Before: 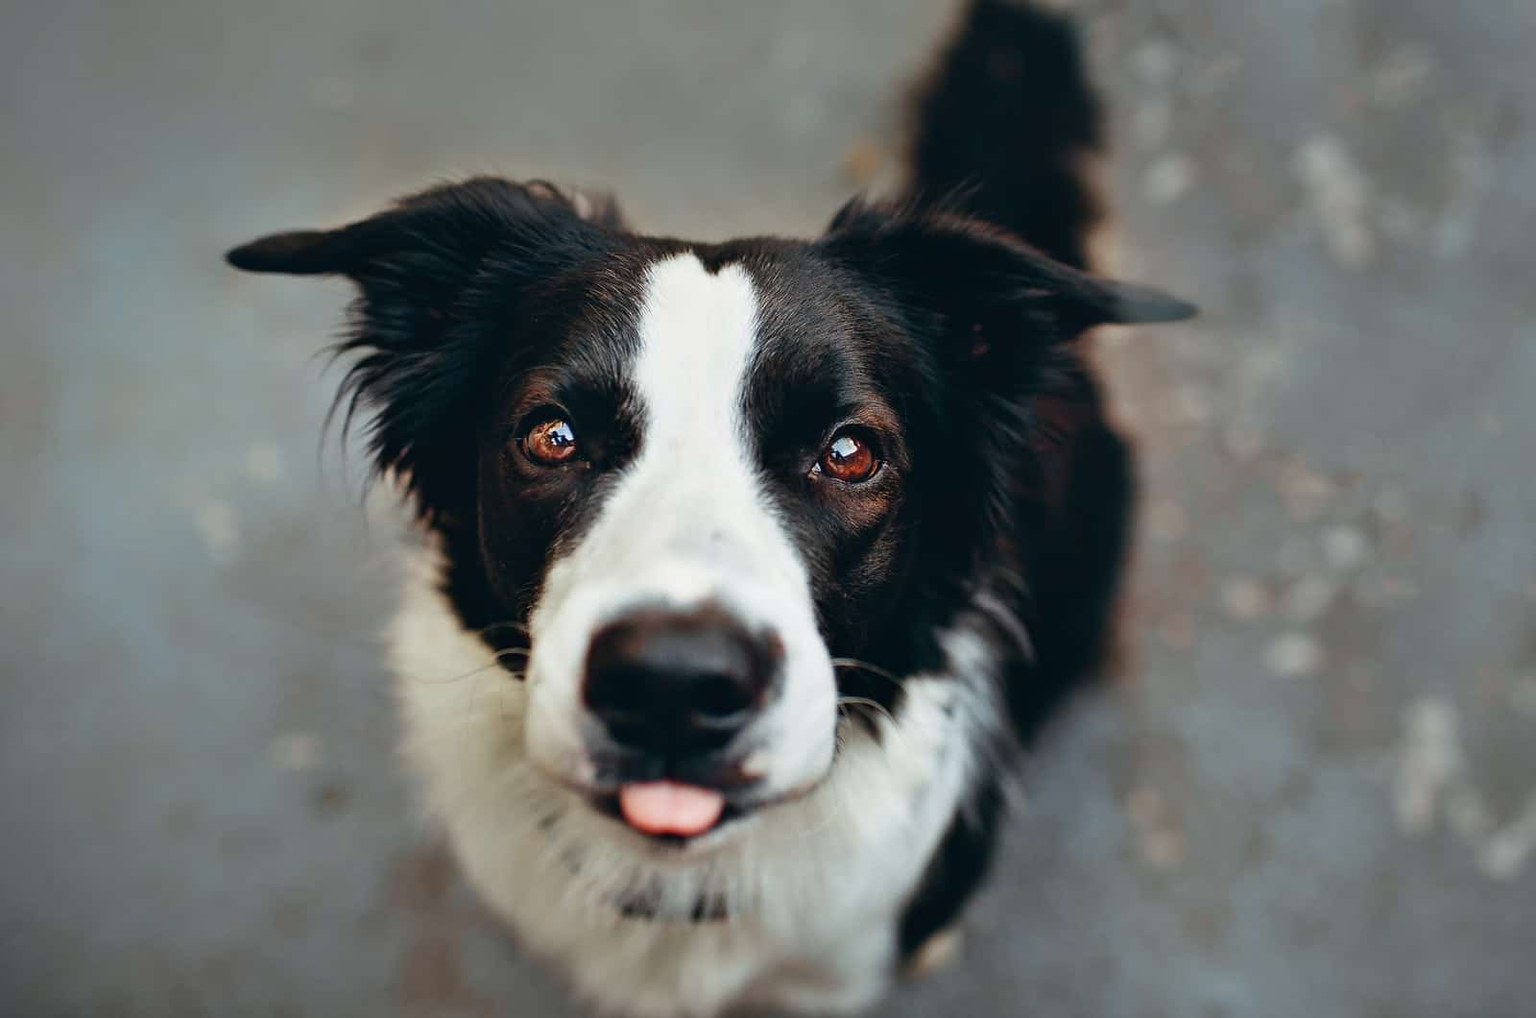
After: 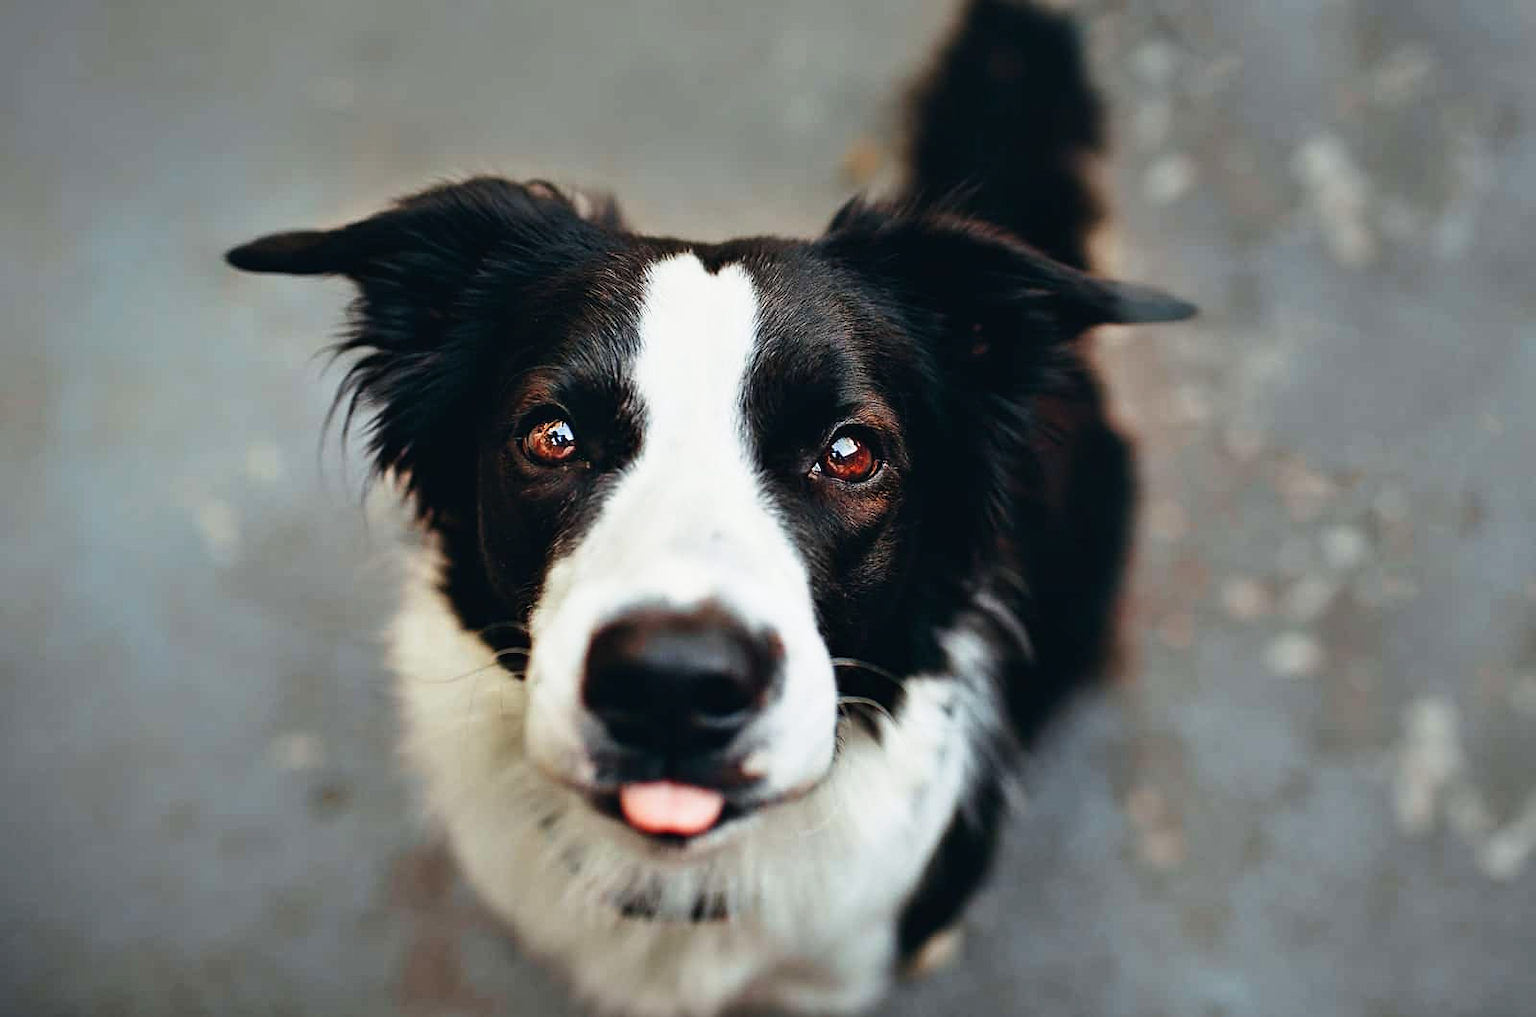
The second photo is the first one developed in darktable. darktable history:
tone curve: curves: ch0 [(0, 0.01) (0.037, 0.032) (0.131, 0.108) (0.275, 0.258) (0.483, 0.512) (0.61, 0.661) (0.696, 0.76) (0.792, 0.867) (0.911, 0.955) (0.997, 0.995)]; ch1 [(0, 0) (0.308, 0.268) (0.425, 0.383) (0.503, 0.502) (0.529, 0.543) (0.706, 0.754) (0.869, 0.907) (1, 1)]; ch2 [(0, 0) (0.228, 0.196) (0.336, 0.315) (0.399, 0.403) (0.485, 0.487) (0.502, 0.502) (0.525, 0.523) (0.545, 0.552) (0.587, 0.61) (0.636, 0.654) (0.711, 0.729) (0.855, 0.87) (0.998, 0.977)], preserve colors none
sharpen: amount 0.207
